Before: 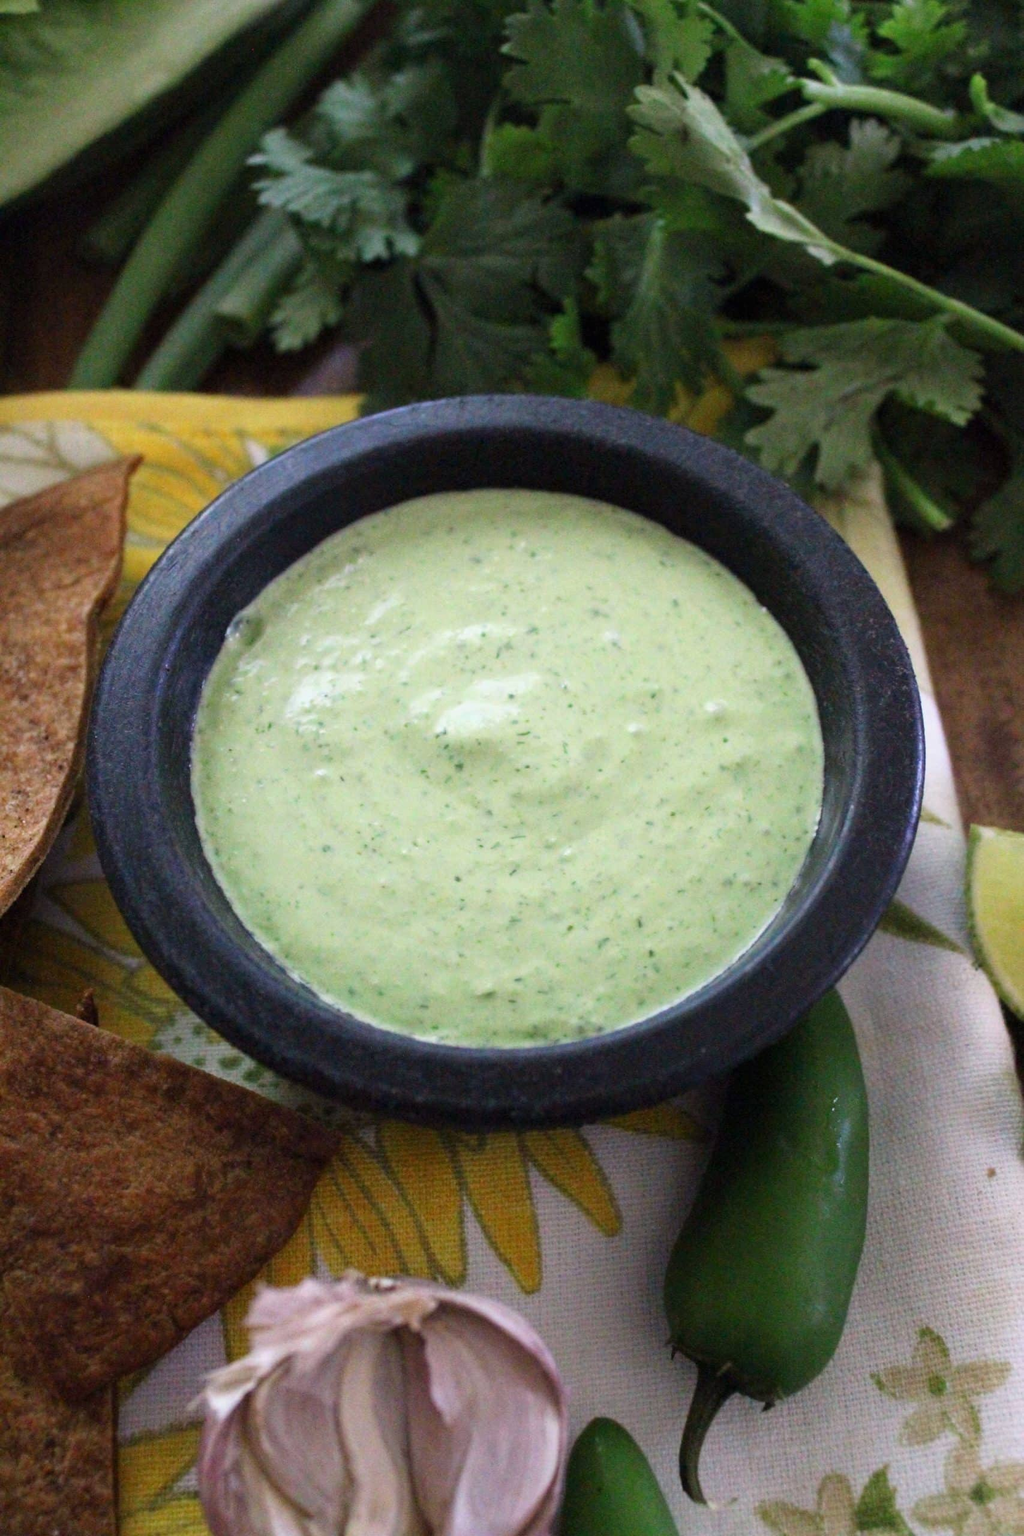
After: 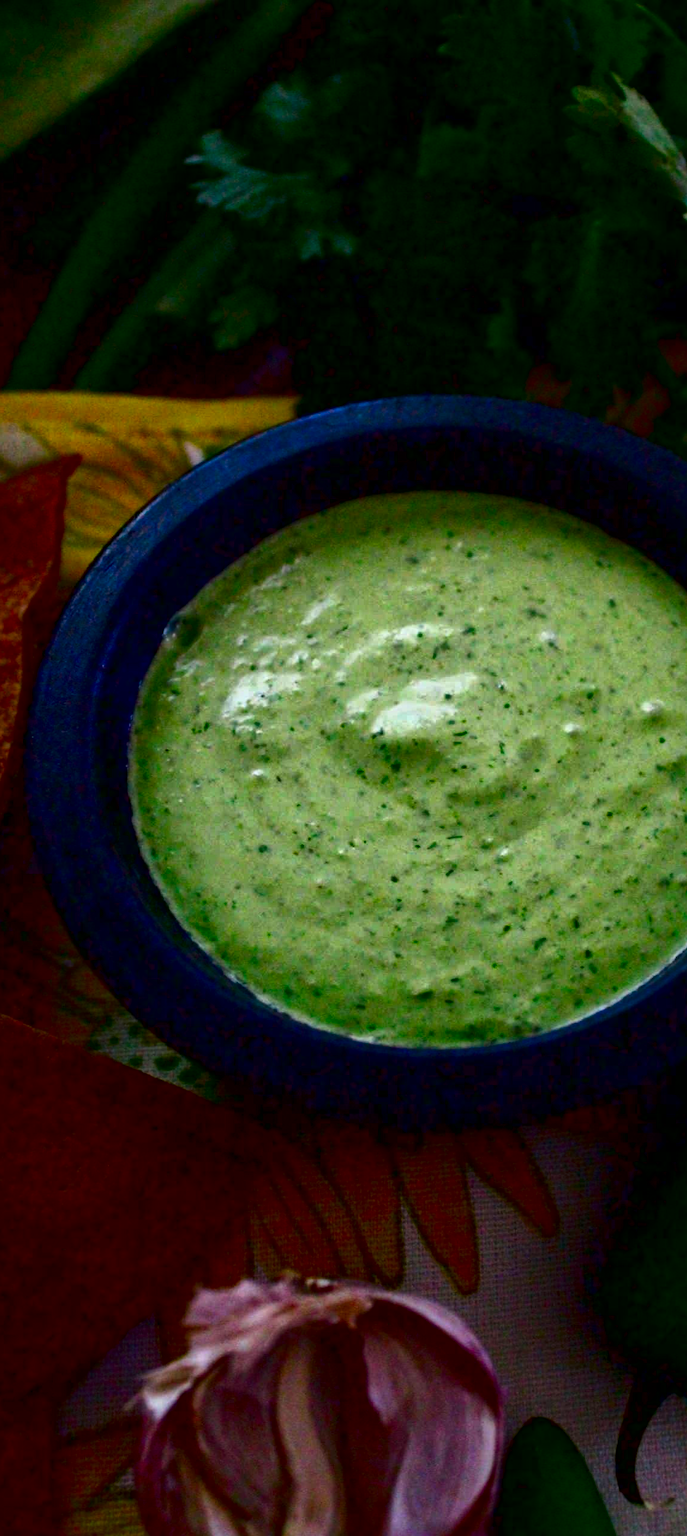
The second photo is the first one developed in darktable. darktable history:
local contrast: mode bilateral grid, contrast 20, coarseness 49, detail 148%, midtone range 0.2
crop and rotate: left 6.225%, right 26.606%
shadows and highlights: shadows 6.47, soften with gaussian
contrast brightness saturation: brightness -0.987, saturation 0.998
